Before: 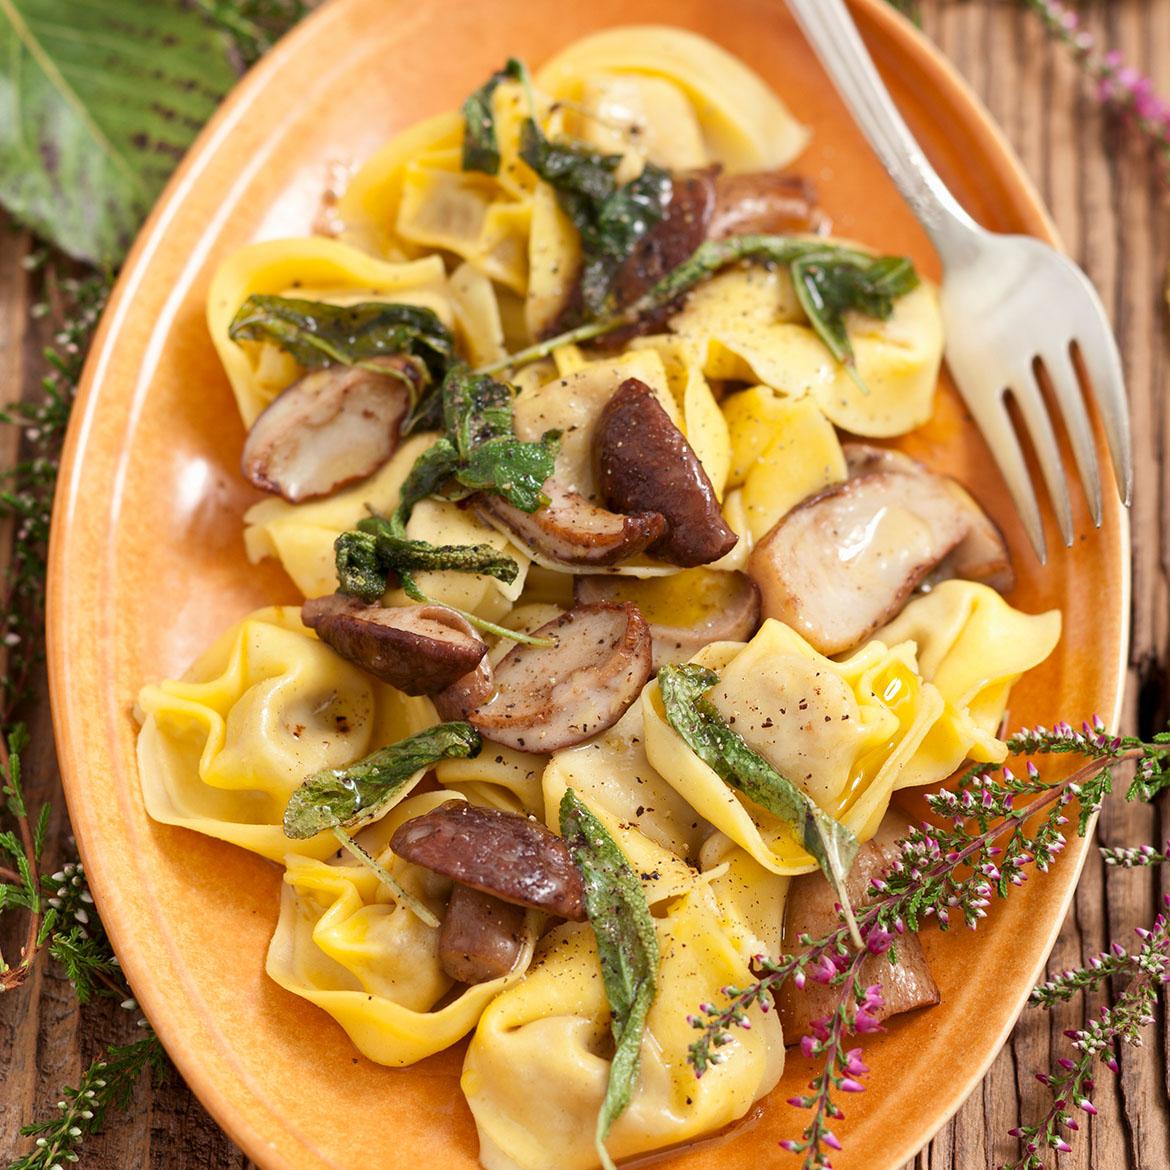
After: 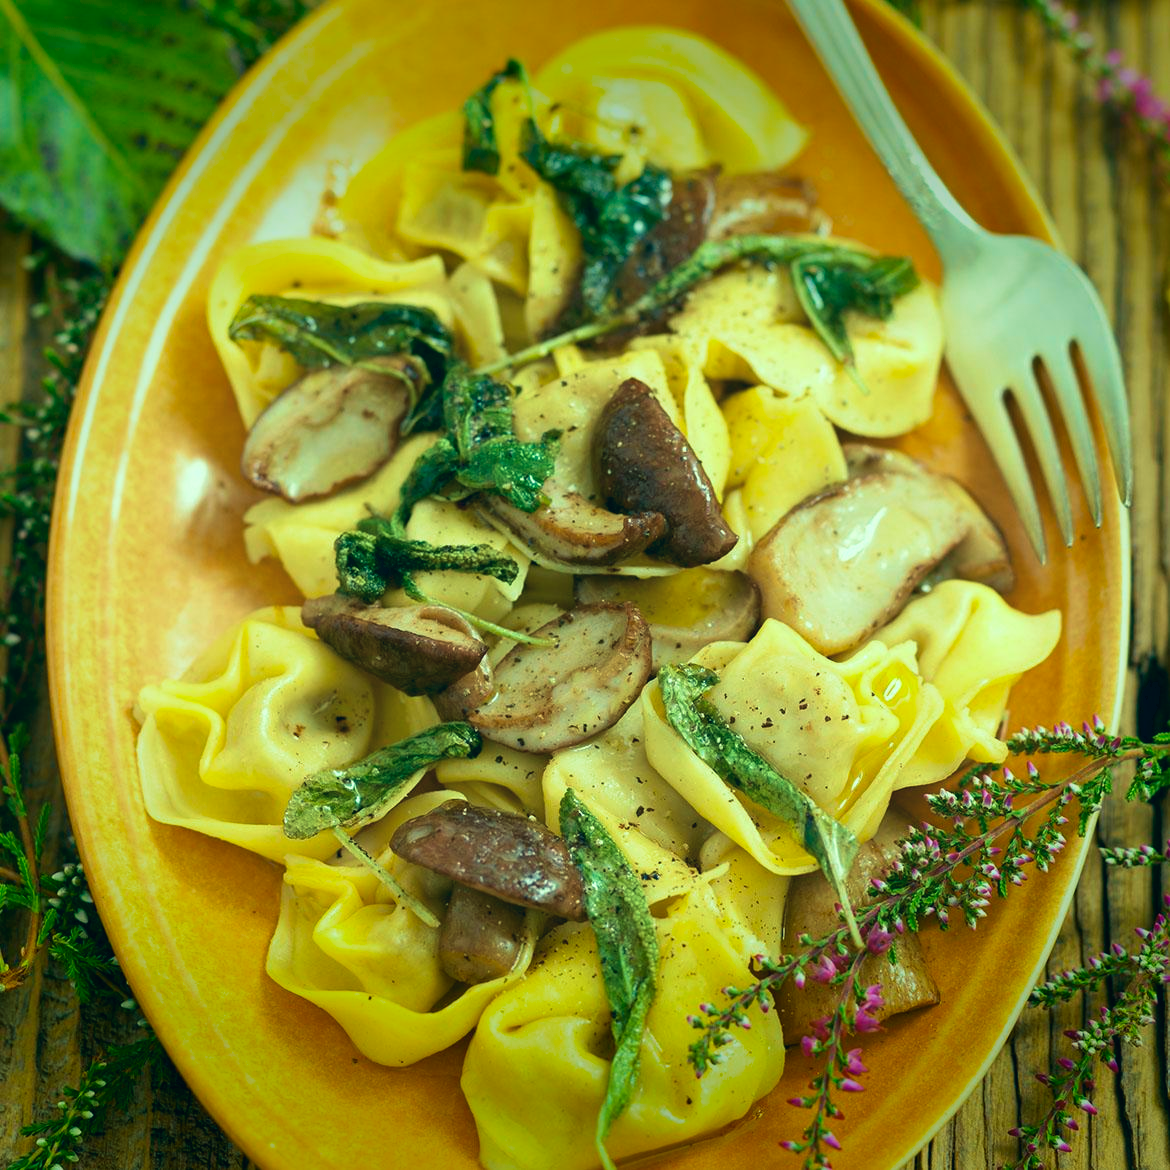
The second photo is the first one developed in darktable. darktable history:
color balance rgb: perceptual saturation grading › global saturation 0.694%
exposure: black level correction 0, compensate highlight preservation false
color correction: highlights a* -20.01, highlights b* 9.8, shadows a* -20.5, shadows b* -10.5
vignetting: fall-off start 79.03%, saturation 0.364, width/height ratio 1.329
velvia: strength 44.77%
